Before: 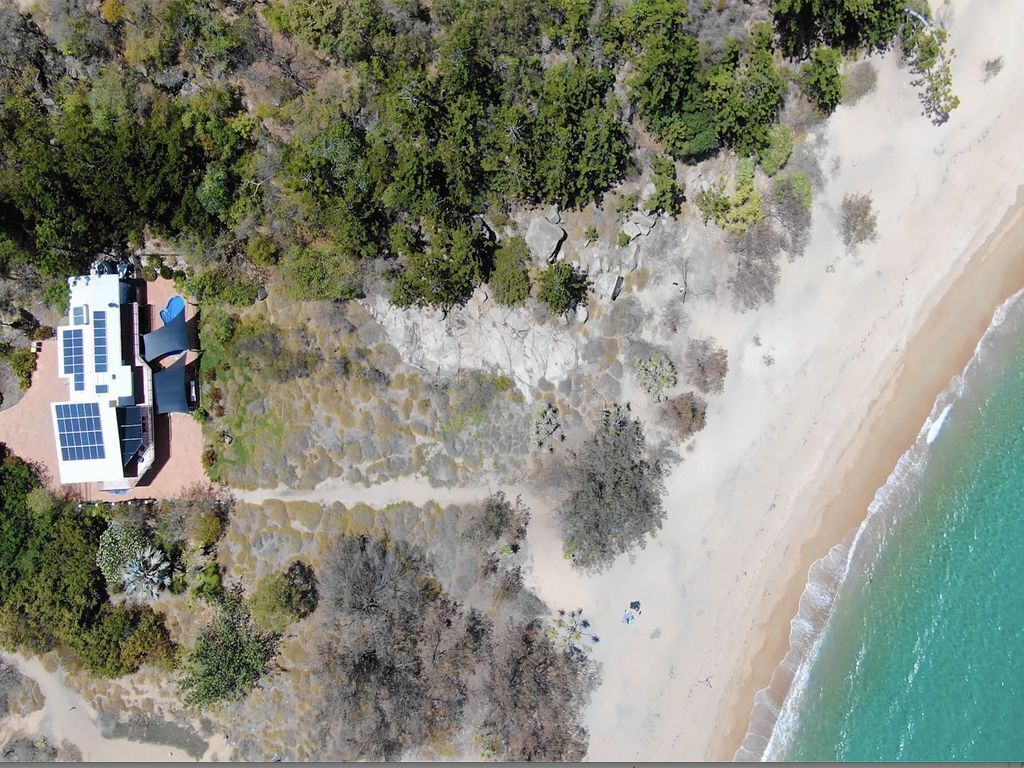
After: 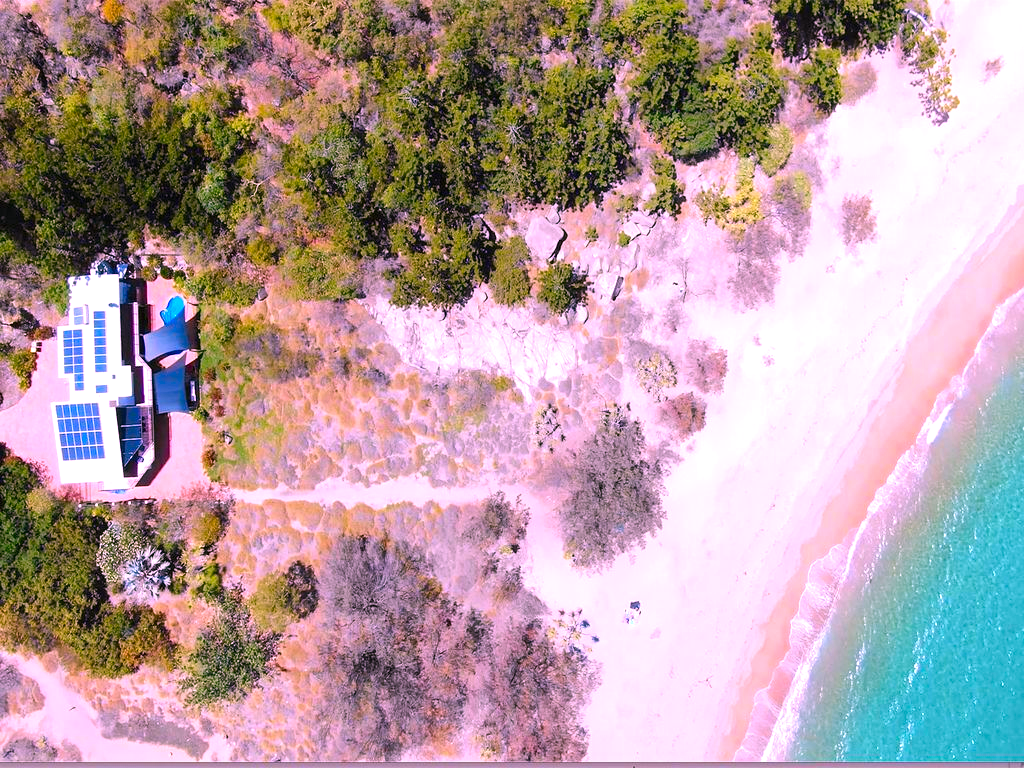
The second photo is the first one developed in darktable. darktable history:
exposure: black level correction 0, exposure 0.7 EV, compensate highlight preservation false
color correction: highlights a* 19.26, highlights b* -11.24, saturation 1.7
